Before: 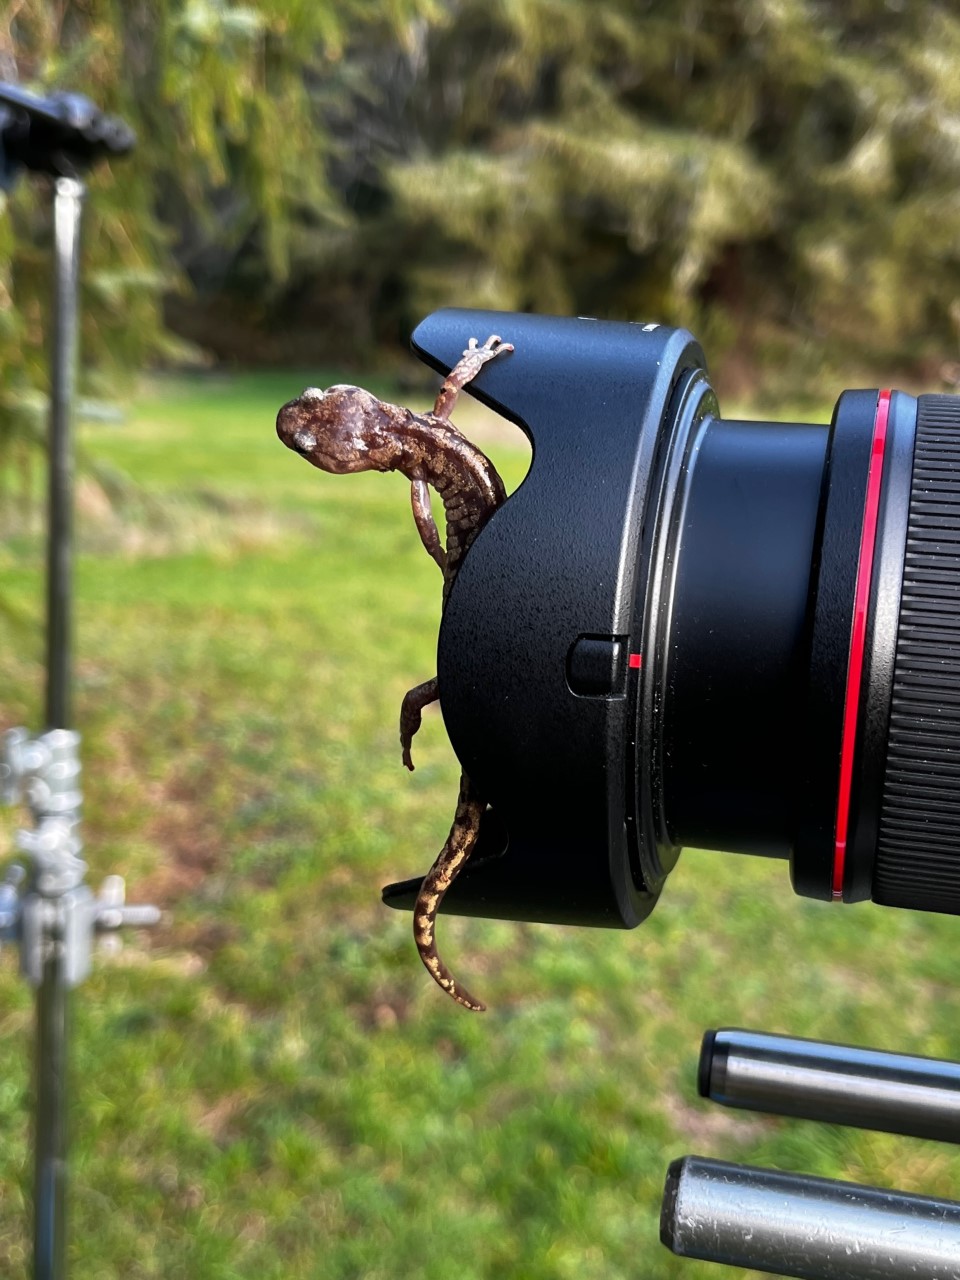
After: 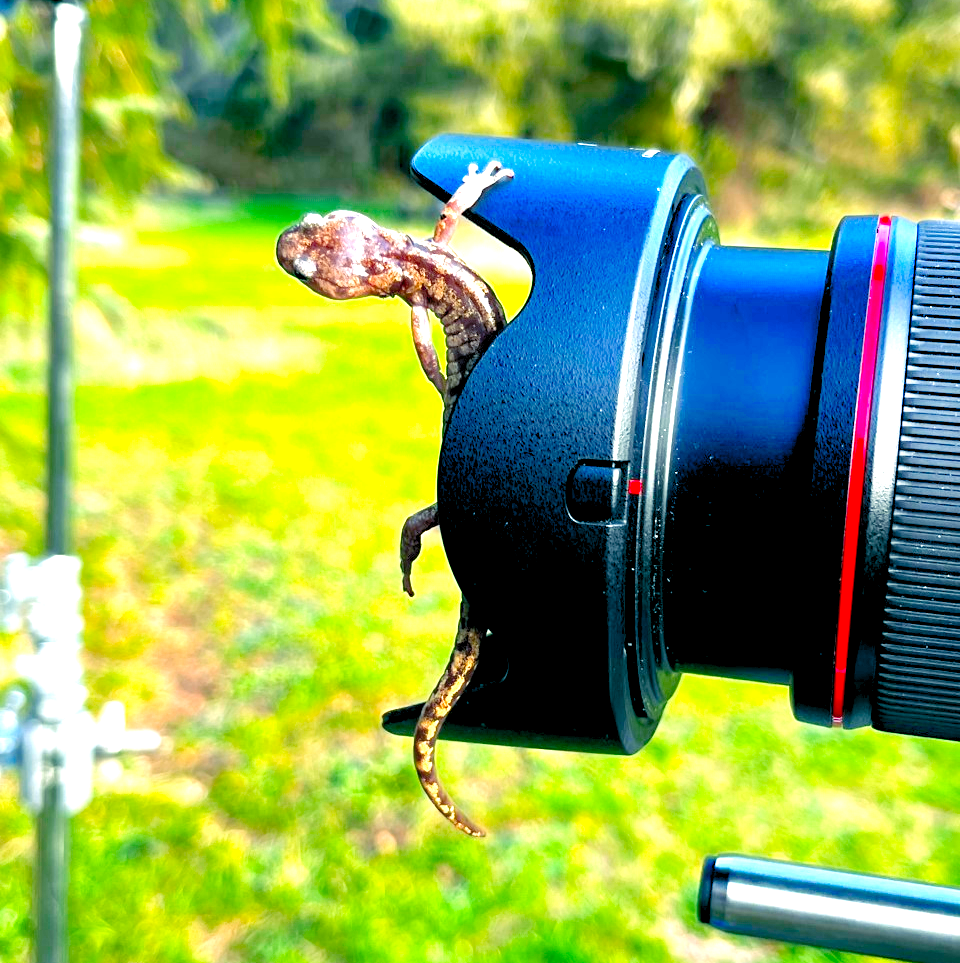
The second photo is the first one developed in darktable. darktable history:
levels: levels [0.036, 0.364, 0.827]
crop: top 13.612%, bottom 11.15%
color balance rgb: shadows lift › luminance -21.286%, shadows lift › chroma 8.936%, shadows lift › hue 282.77°, power › chroma 2.16%, power › hue 165.06°, perceptual saturation grading › global saturation 25.617%, saturation formula JzAzBz (2021)
exposure: exposure 1 EV, compensate highlight preservation false
